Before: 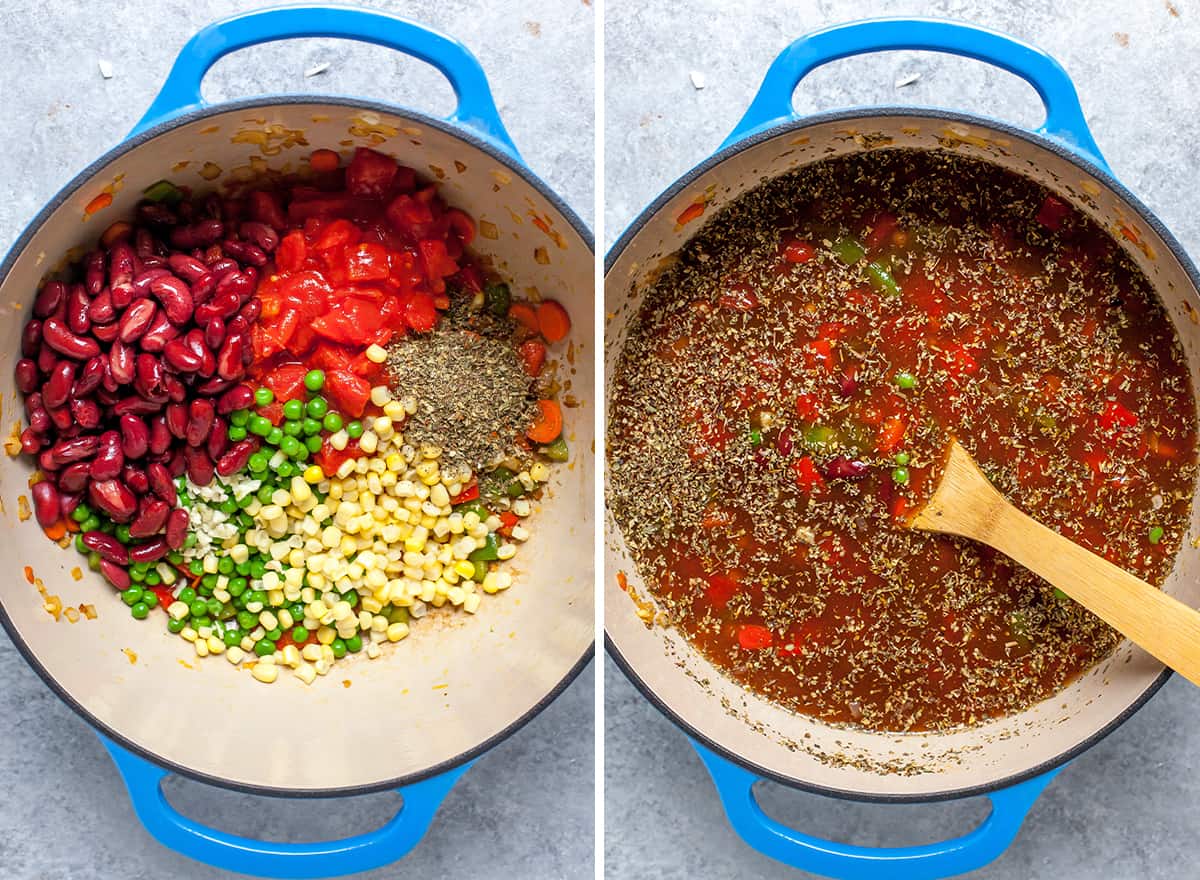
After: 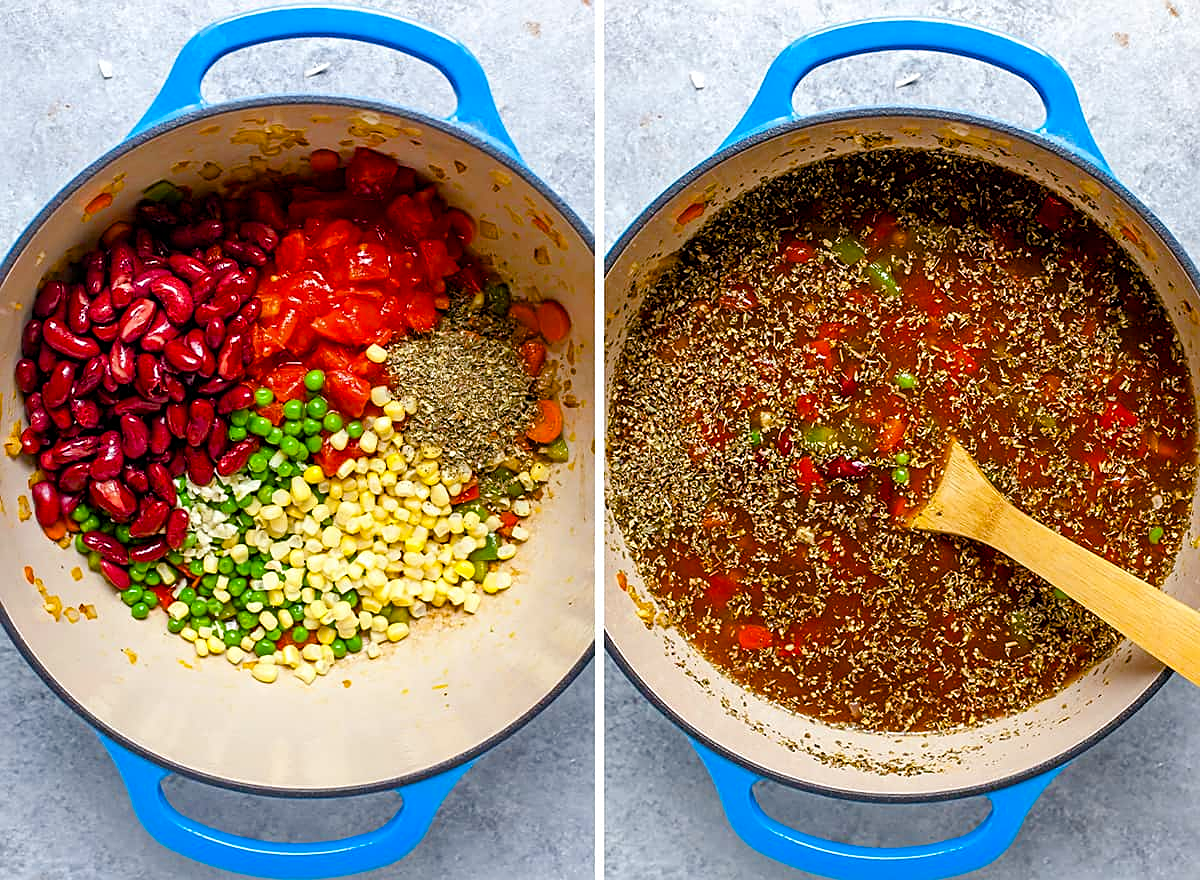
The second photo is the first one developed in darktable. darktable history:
color balance rgb: perceptual saturation grading › global saturation 35%, perceptual saturation grading › highlights -25%, perceptual saturation grading › shadows 50%
sharpen: on, module defaults
color contrast: green-magenta contrast 0.96
